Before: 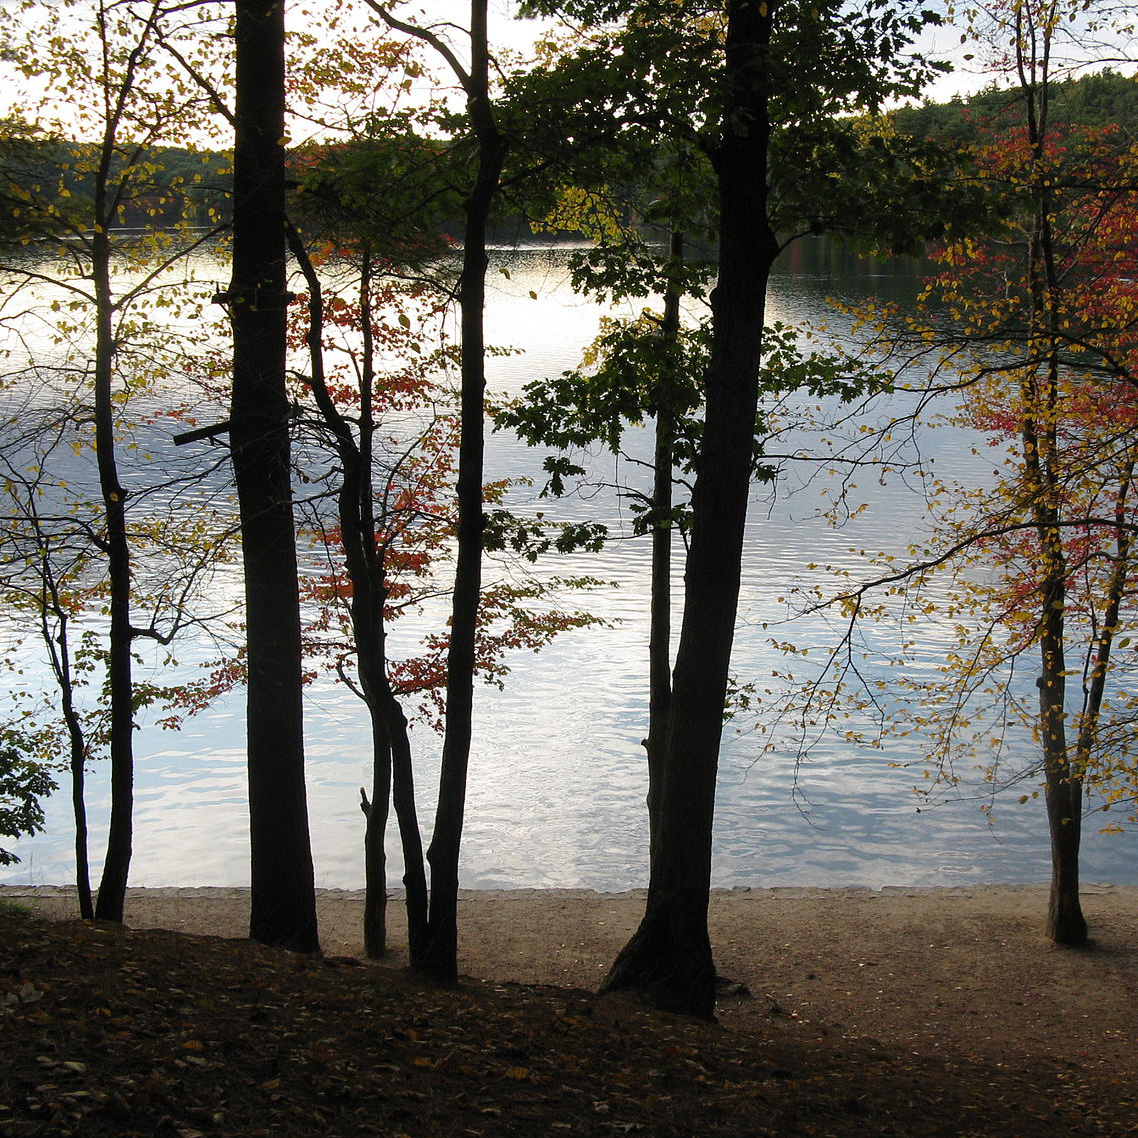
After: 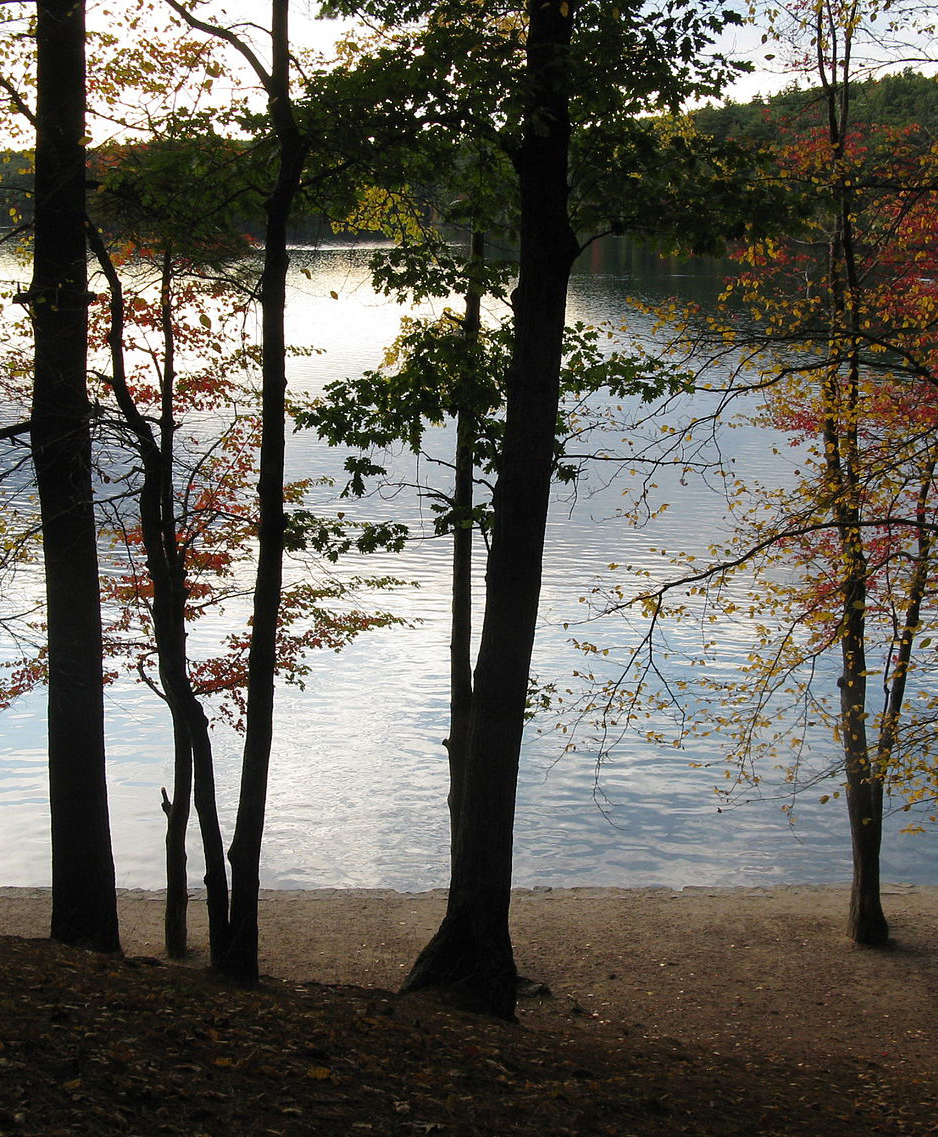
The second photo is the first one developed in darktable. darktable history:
crop: left 17.523%, bottom 0.04%
